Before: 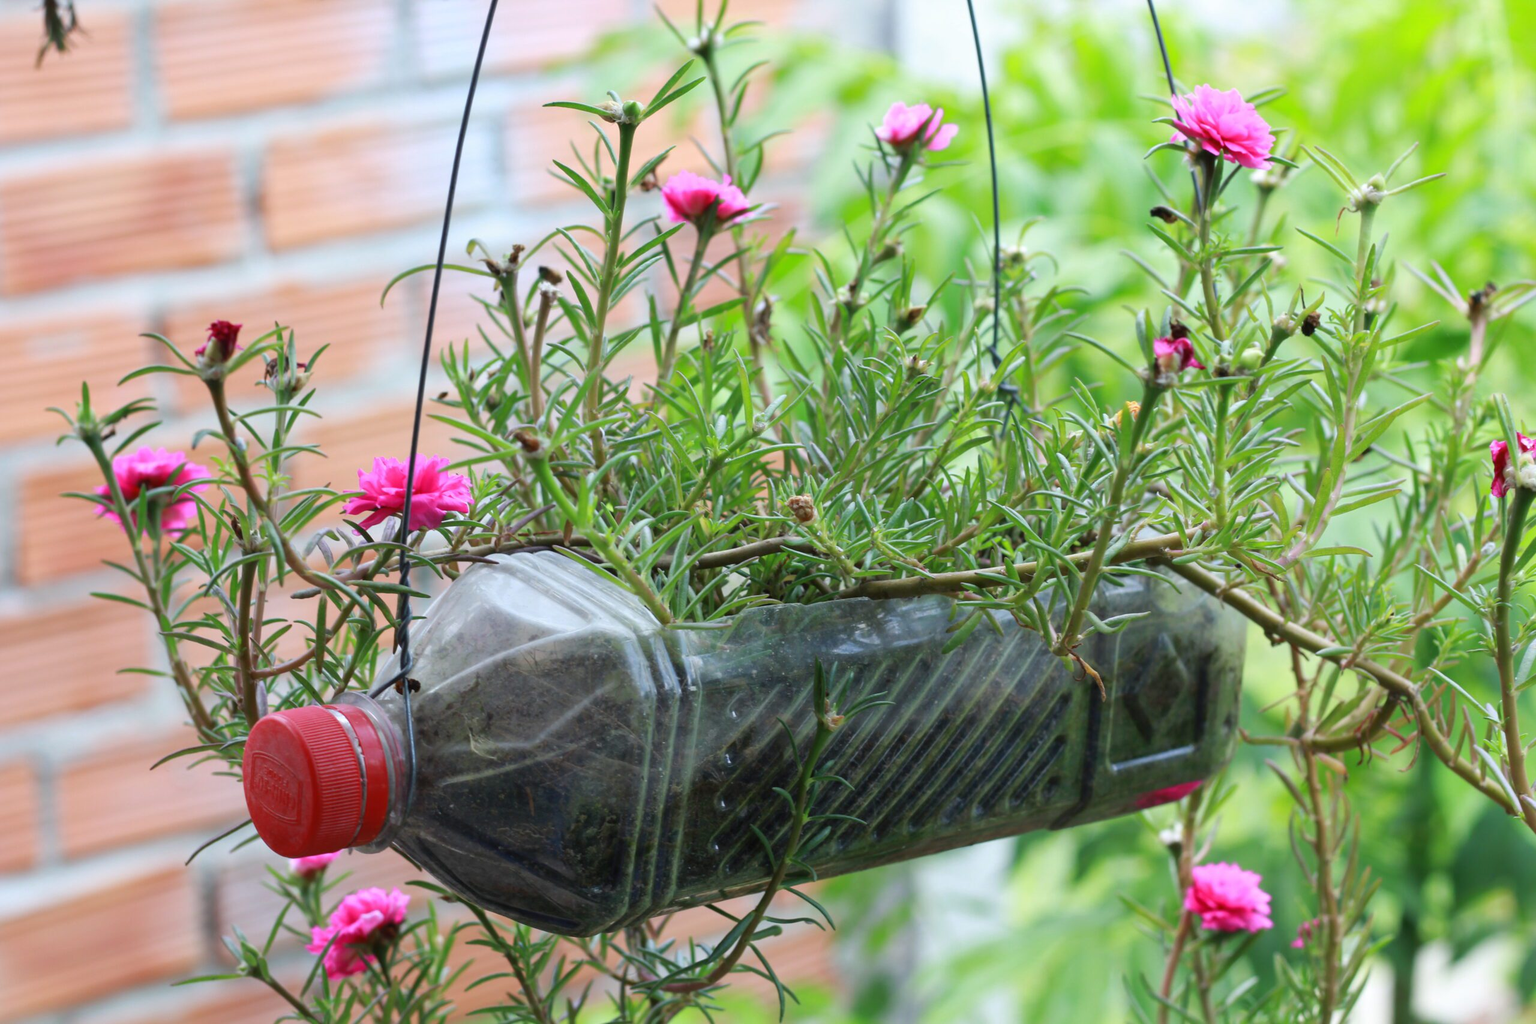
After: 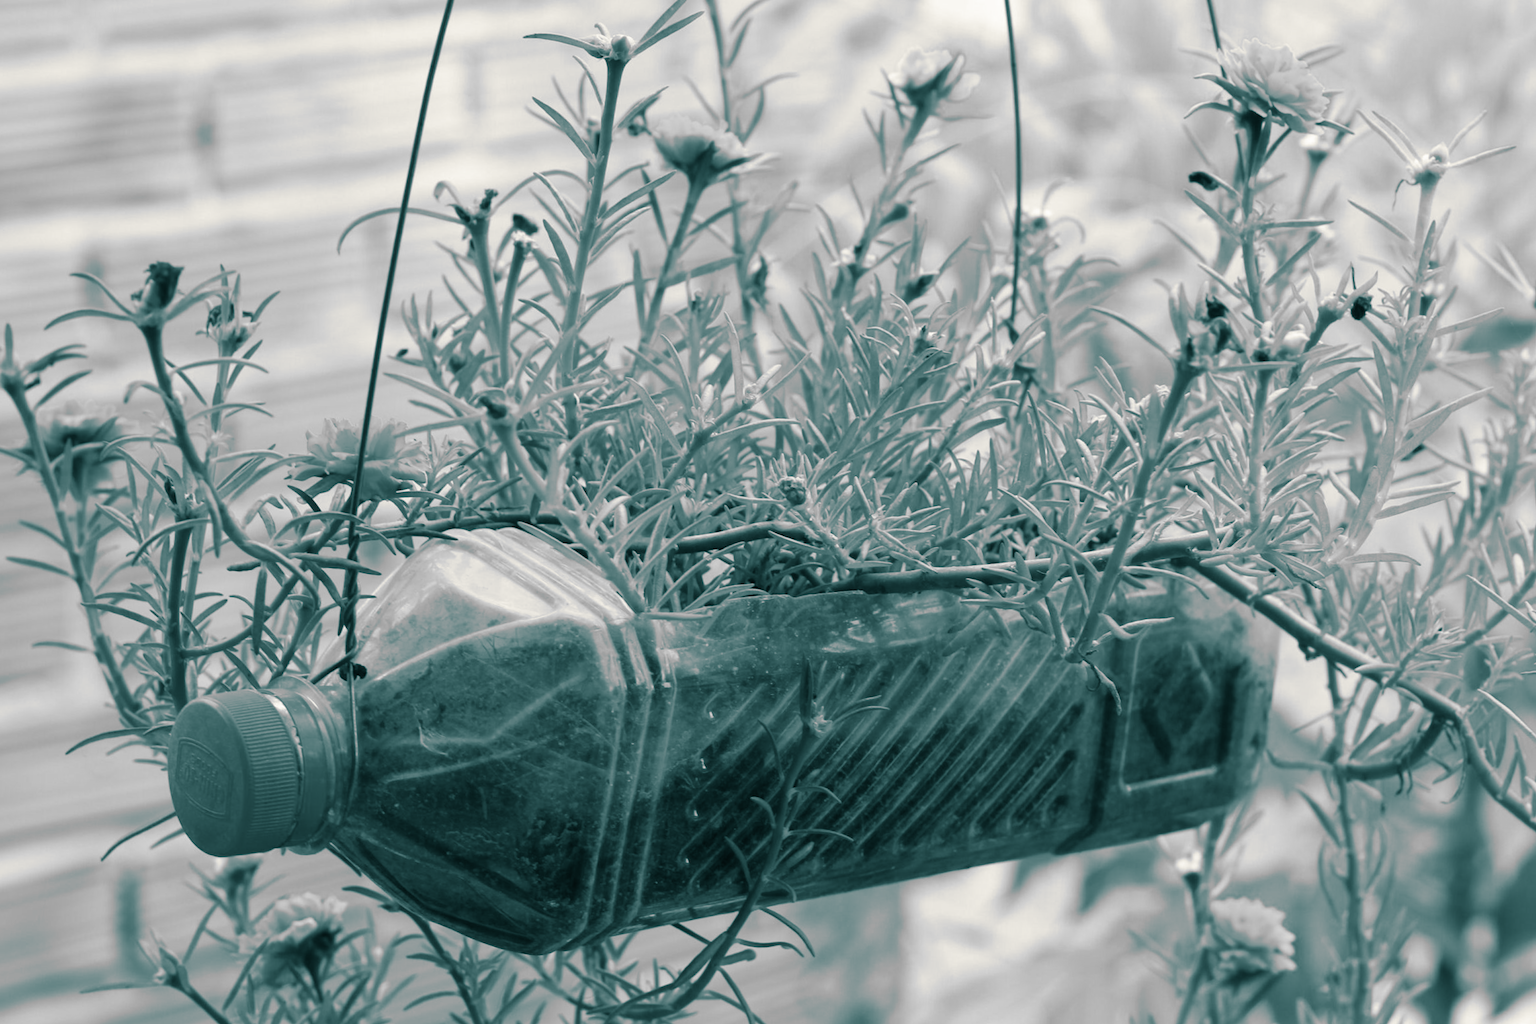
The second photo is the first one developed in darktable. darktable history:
monochrome: on, module defaults
rotate and perspective: automatic cropping original format, crop left 0, crop top 0
split-toning: shadows › hue 186.43°, highlights › hue 49.29°, compress 30.29%
crop and rotate: angle -1.96°, left 3.097%, top 4.154%, right 1.586%, bottom 0.529%
